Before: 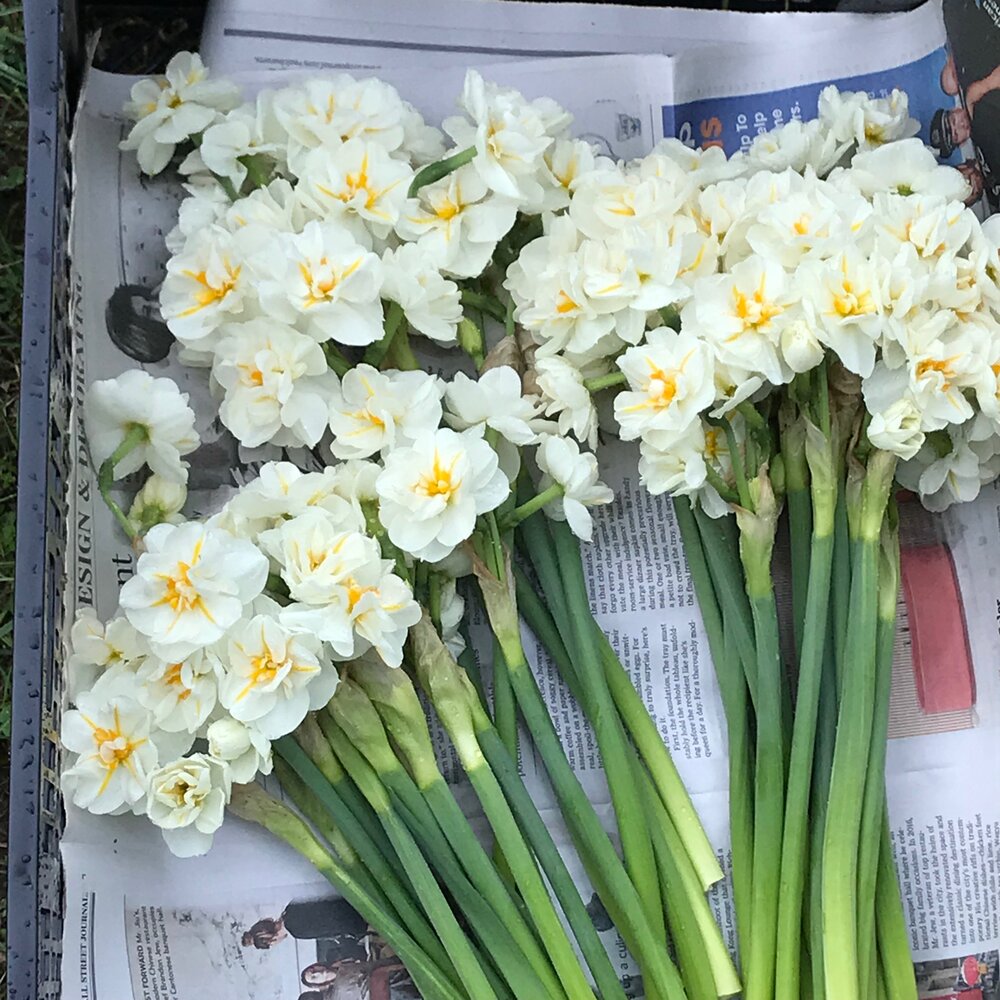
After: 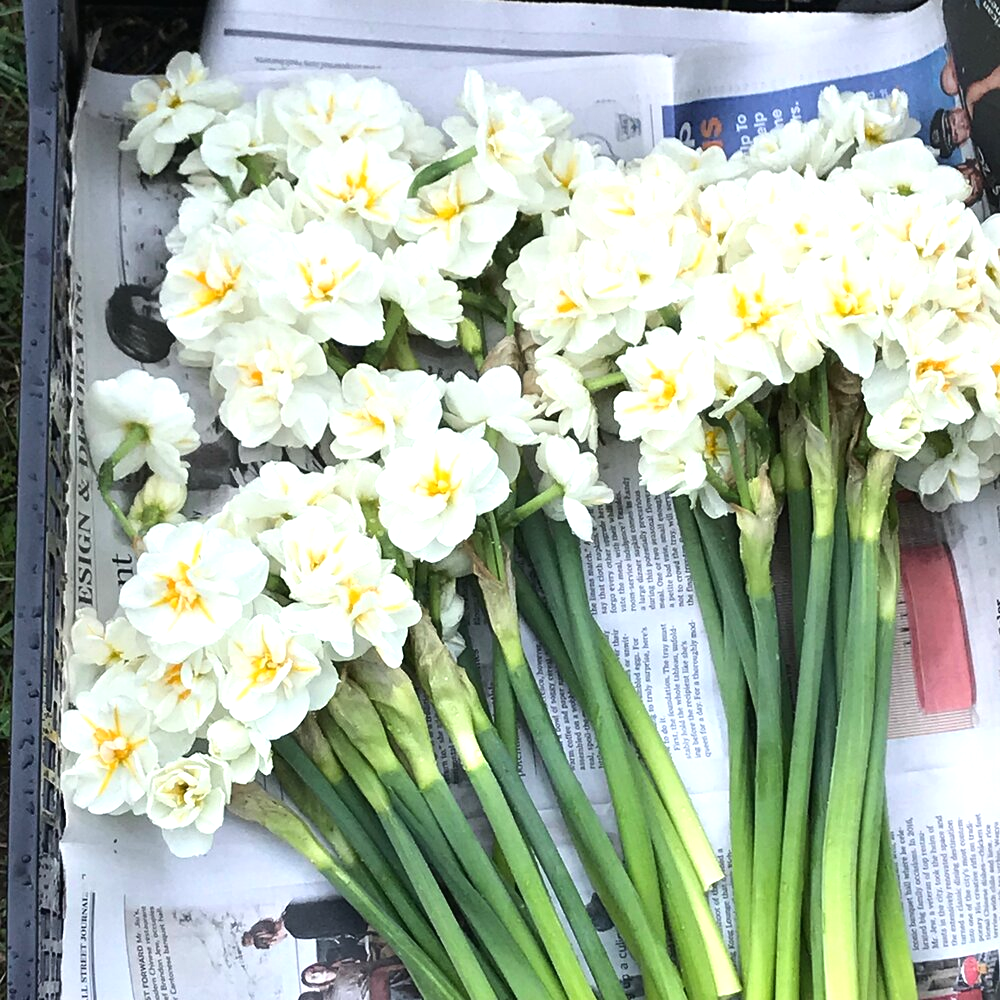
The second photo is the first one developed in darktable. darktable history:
tone curve: curves: ch0 [(0, 0) (0.003, 0.013) (0.011, 0.017) (0.025, 0.028) (0.044, 0.049) (0.069, 0.07) (0.1, 0.103) (0.136, 0.143) (0.177, 0.186) (0.224, 0.232) (0.277, 0.282) (0.335, 0.333) (0.399, 0.405) (0.468, 0.477) (0.543, 0.54) (0.623, 0.627) (0.709, 0.709) (0.801, 0.798) (0.898, 0.902) (1, 1)], color space Lab, independent channels, preserve colors none
exposure: compensate highlight preservation false
tone equalizer: -8 EV 0.001 EV, -7 EV -0.002 EV, -6 EV 0.005 EV, -5 EV -0.045 EV, -4 EV -0.094 EV, -3 EV -0.191 EV, -2 EV 0.265 EV, -1 EV 0.72 EV, +0 EV 0.496 EV
